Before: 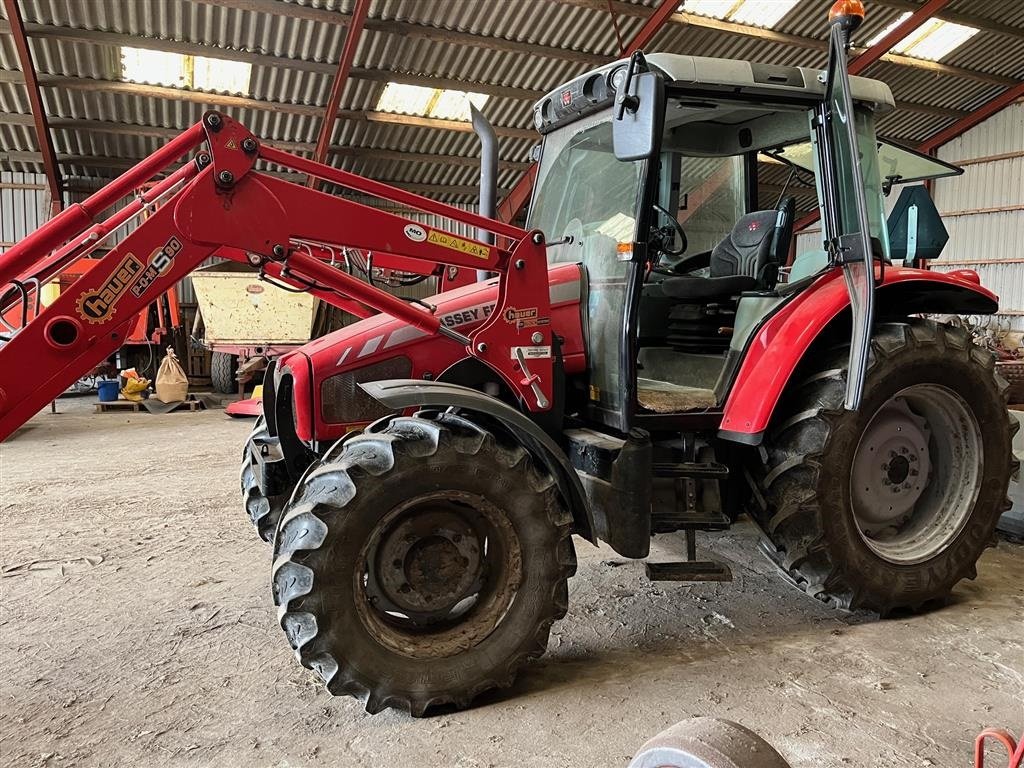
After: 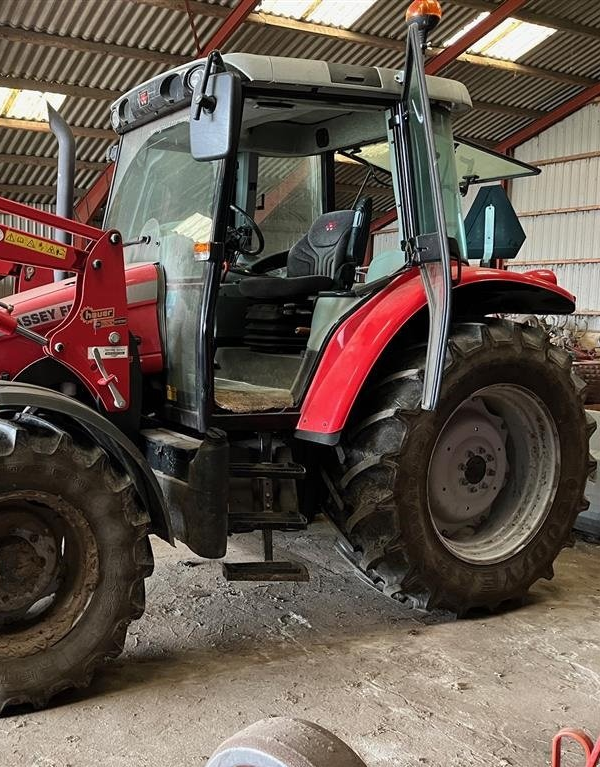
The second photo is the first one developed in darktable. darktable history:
crop: left 41.362%
